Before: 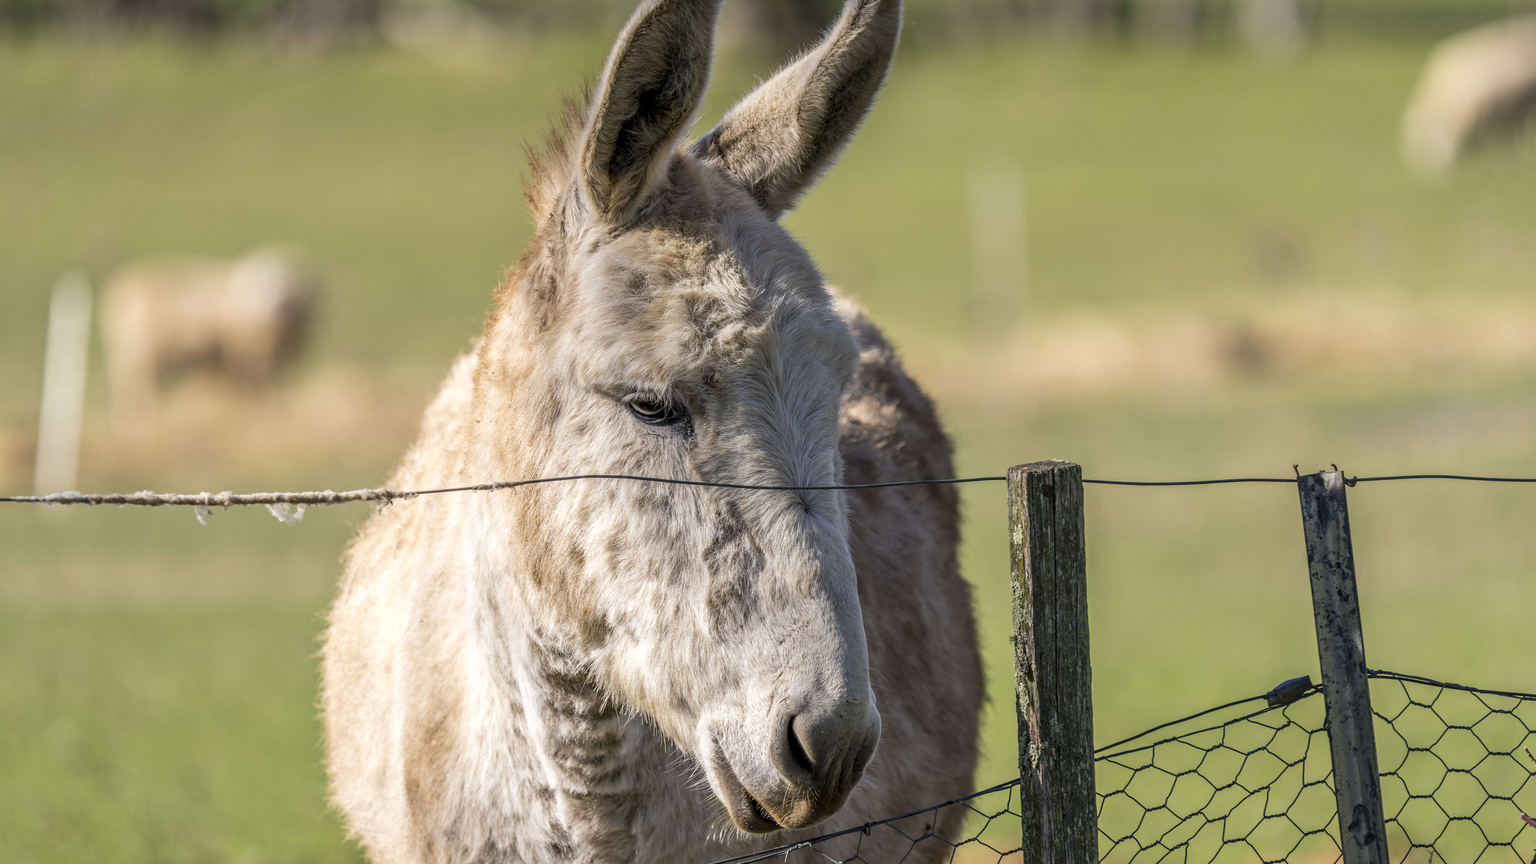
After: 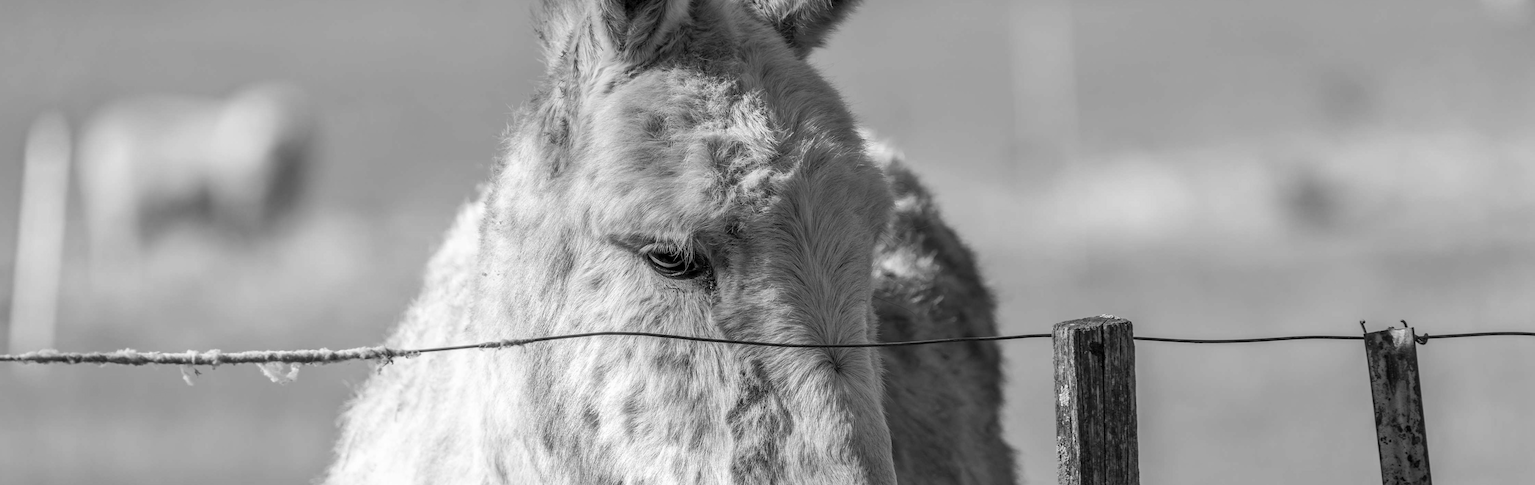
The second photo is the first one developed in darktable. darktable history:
crop: left 1.744%, top 19.225%, right 5.069%, bottom 28.357%
monochrome: a 32, b 64, size 2.3, highlights 1
